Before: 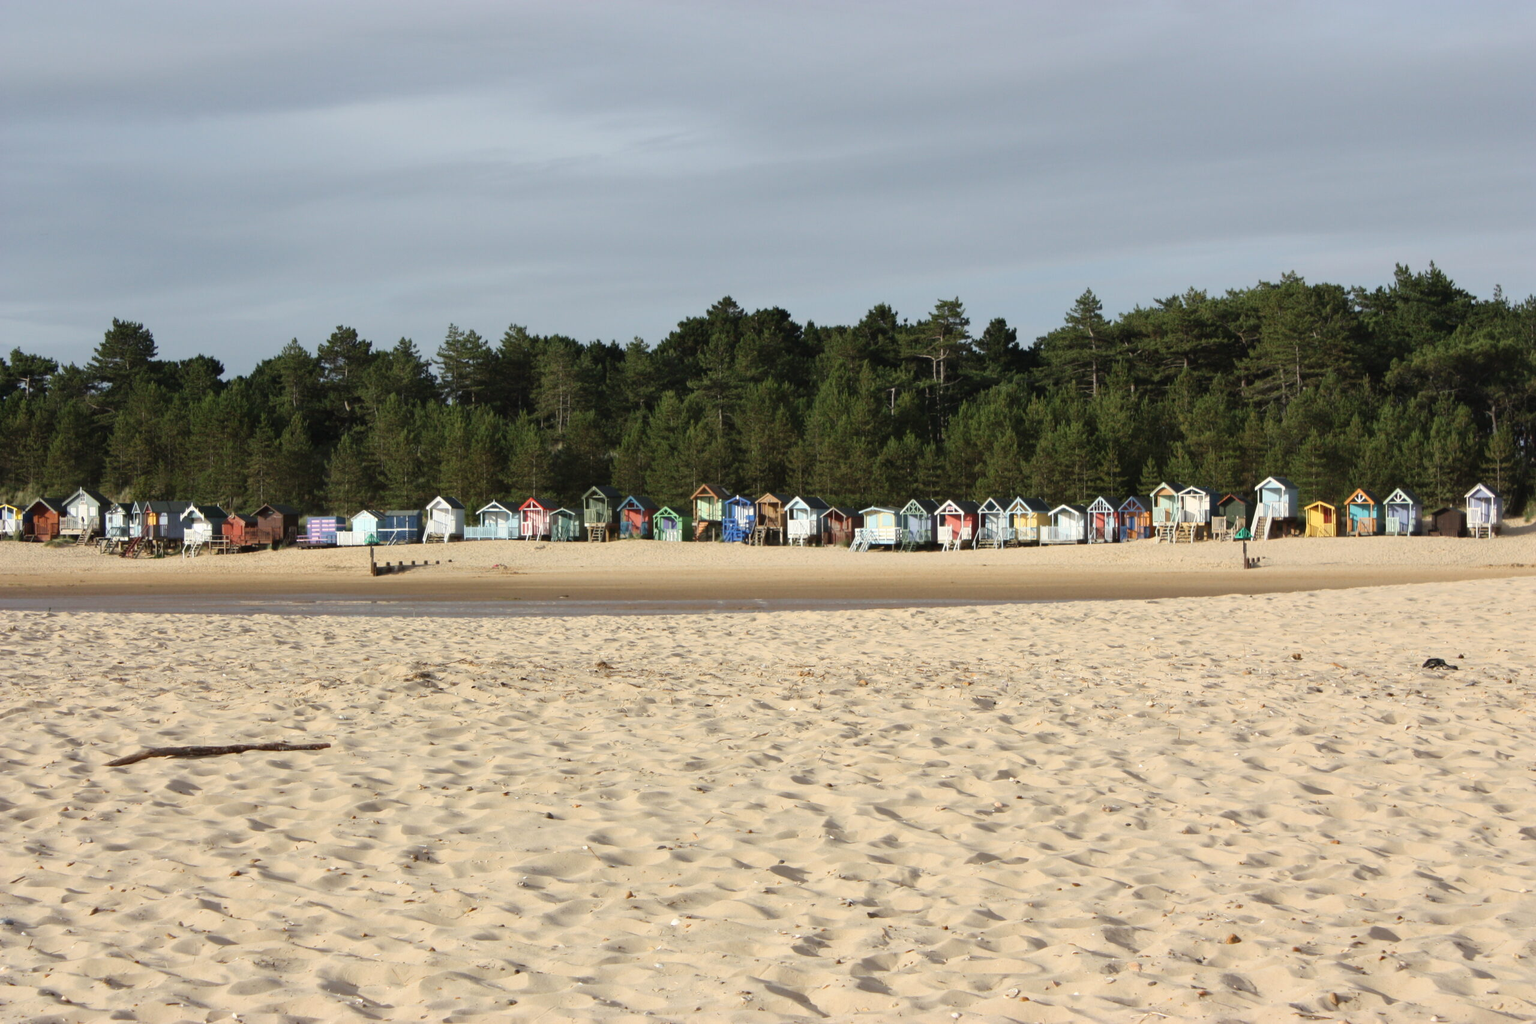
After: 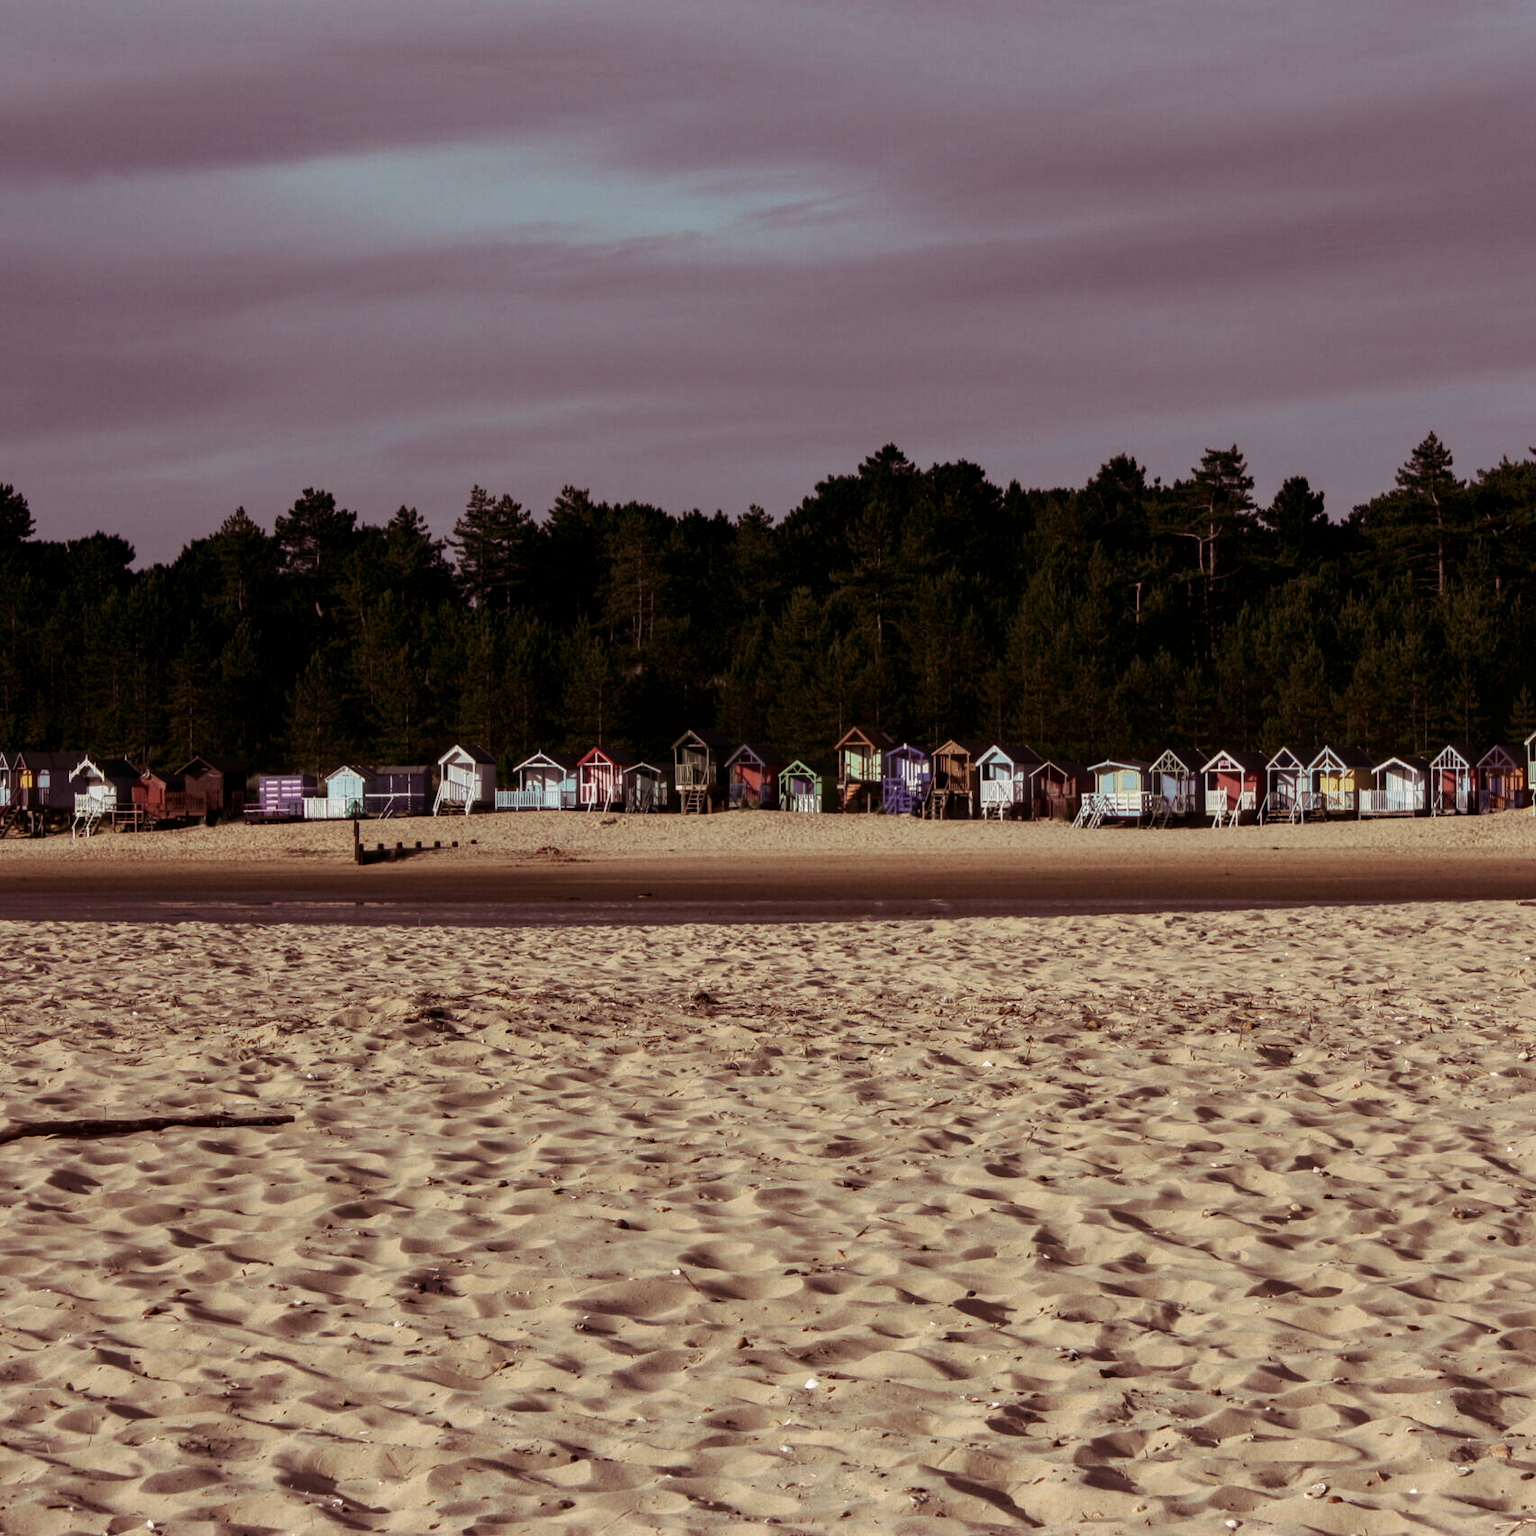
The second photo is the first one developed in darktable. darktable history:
crop and rotate: left 8.786%, right 24.548%
split-toning: highlights › hue 298.8°, highlights › saturation 0.73, compress 41.76%
contrast brightness saturation: brightness -0.52
local contrast: highlights 0%, shadows 0%, detail 133%
exposure: black level correction 0.001, compensate highlight preservation false
